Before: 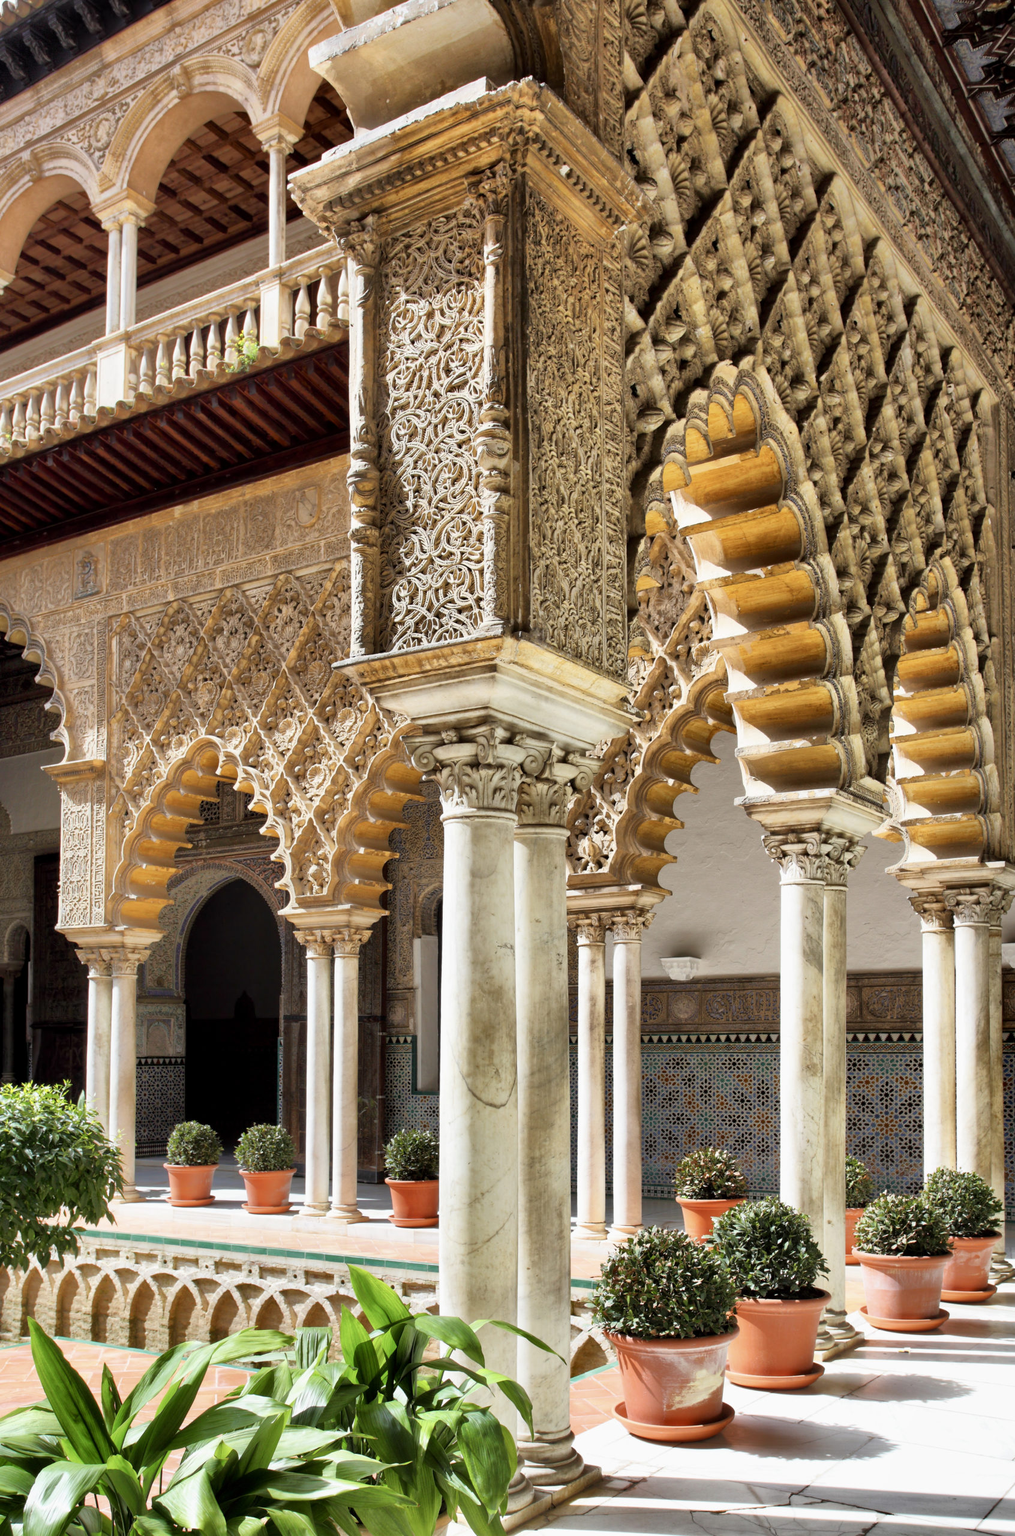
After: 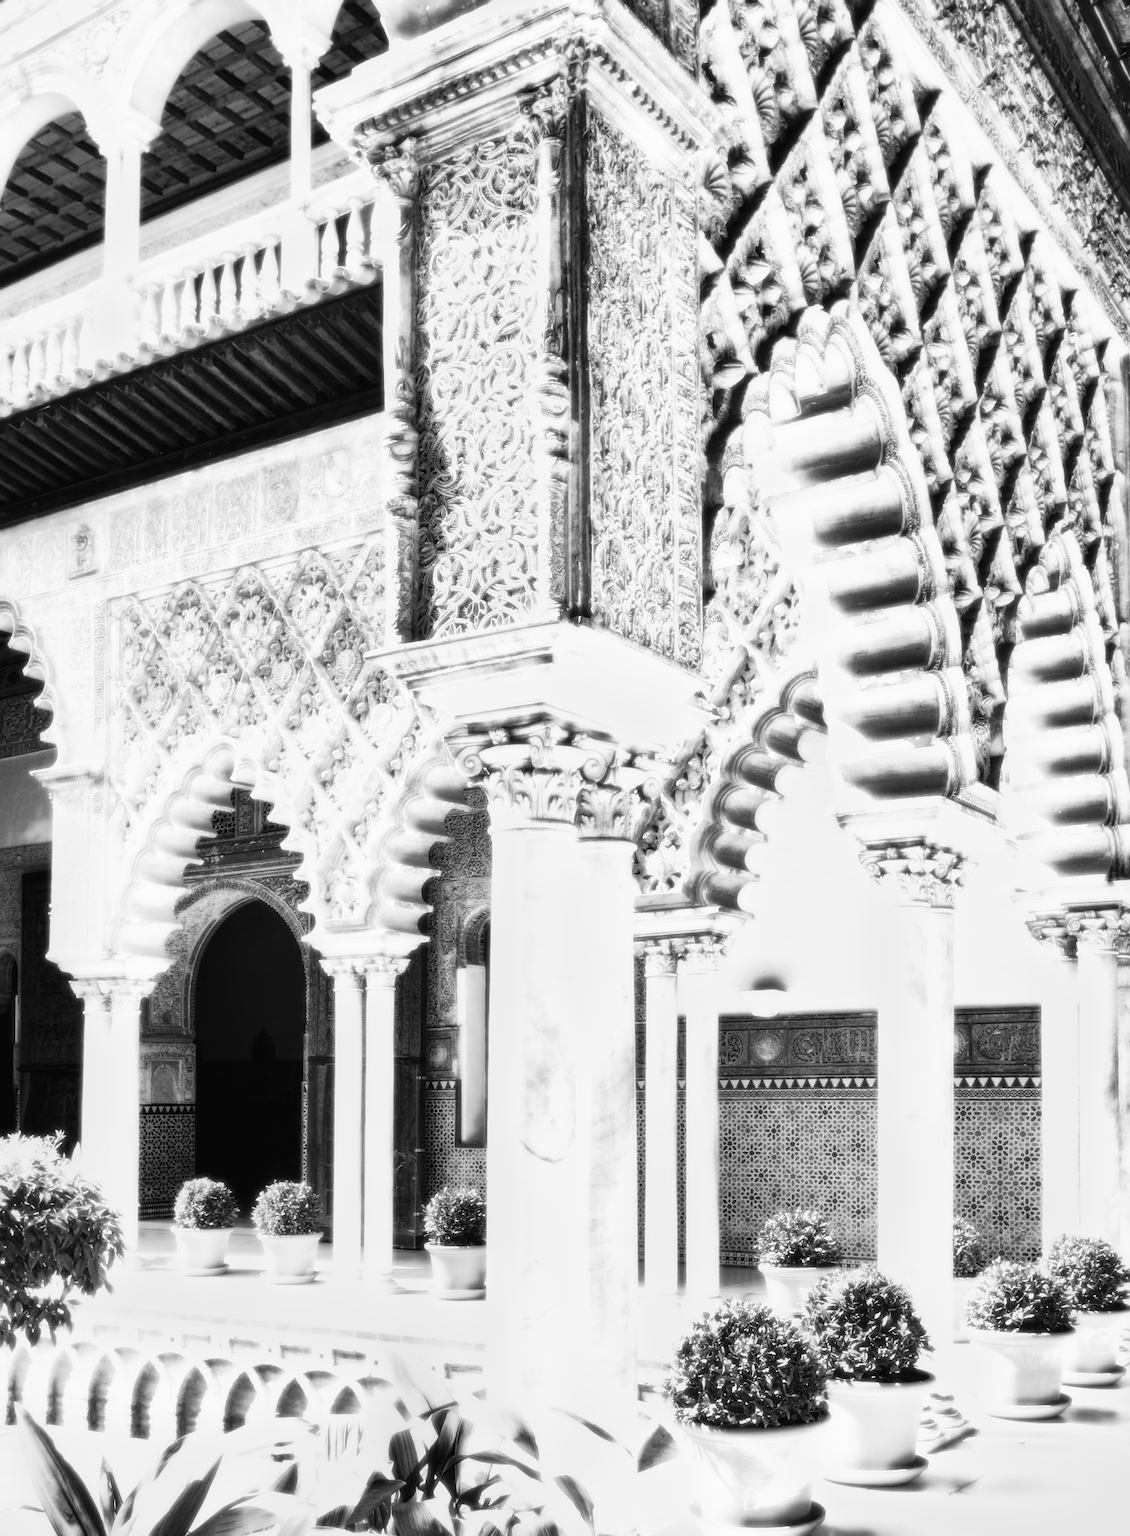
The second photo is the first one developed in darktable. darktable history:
contrast brightness saturation: contrast 0.43, brightness 0.56, saturation -0.19
sharpen: amount 0.2
bloom: size 0%, threshold 54.82%, strength 8.31%
crop: left 1.507%, top 6.147%, right 1.379%, bottom 6.637%
rgb levels: mode RGB, independent channels, levels [[0, 0.5, 1], [0, 0.521, 1], [0, 0.536, 1]]
color balance: on, module defaults
sigmoid: on, module defaults
monochrome: a 26.22, b 42.67, size 0.8
